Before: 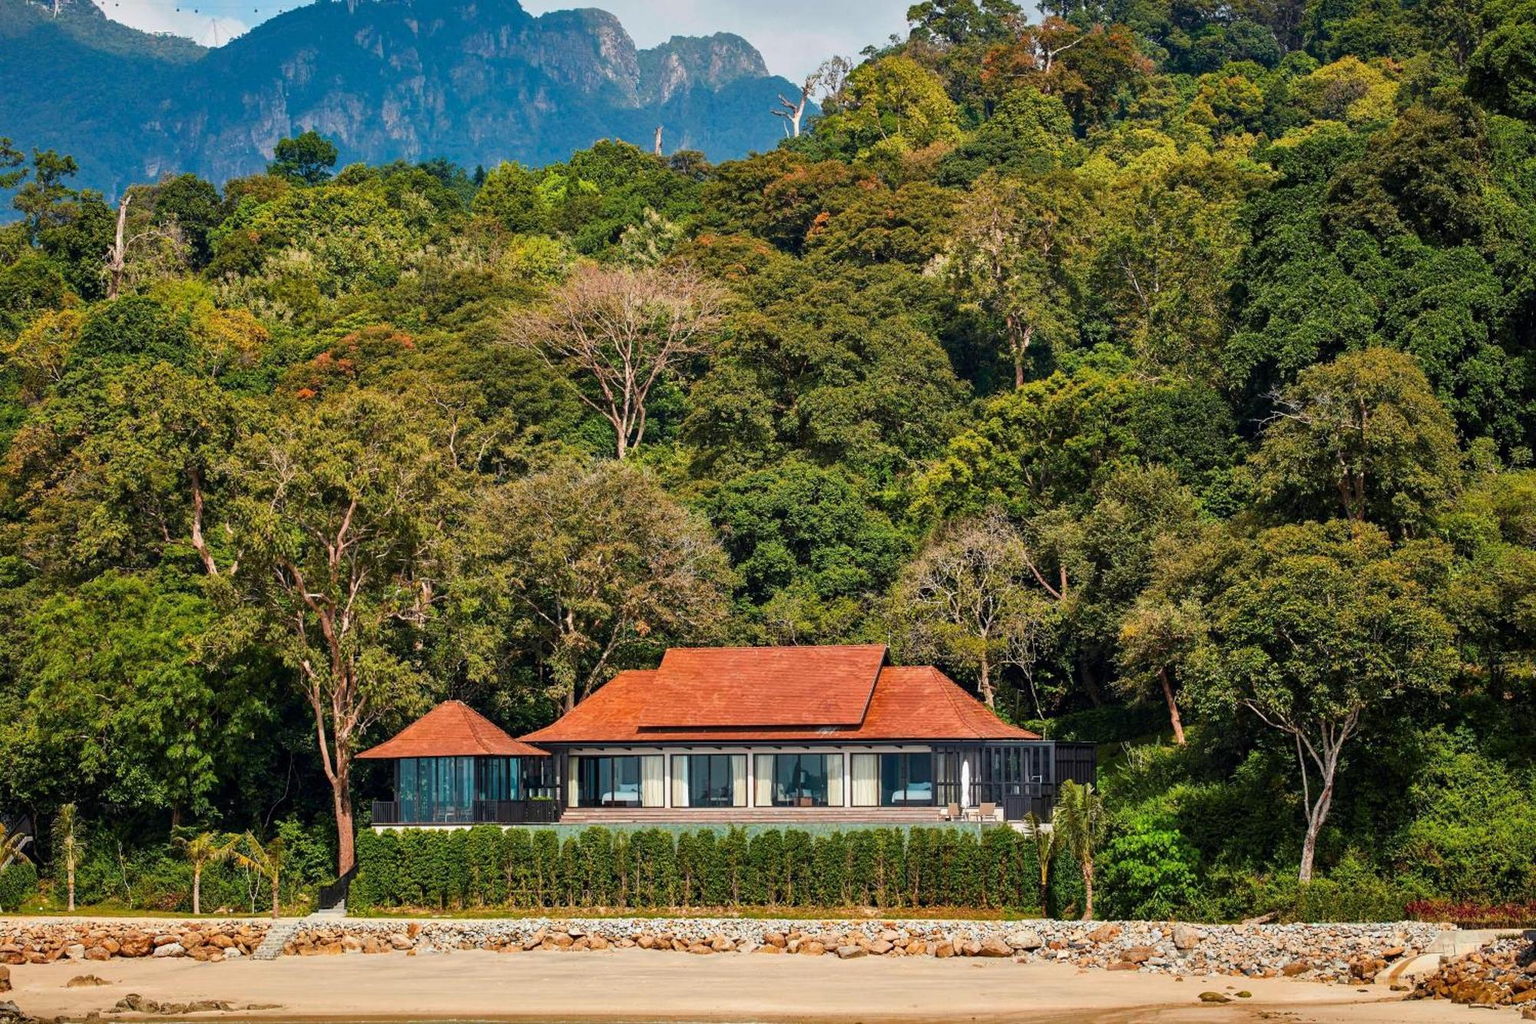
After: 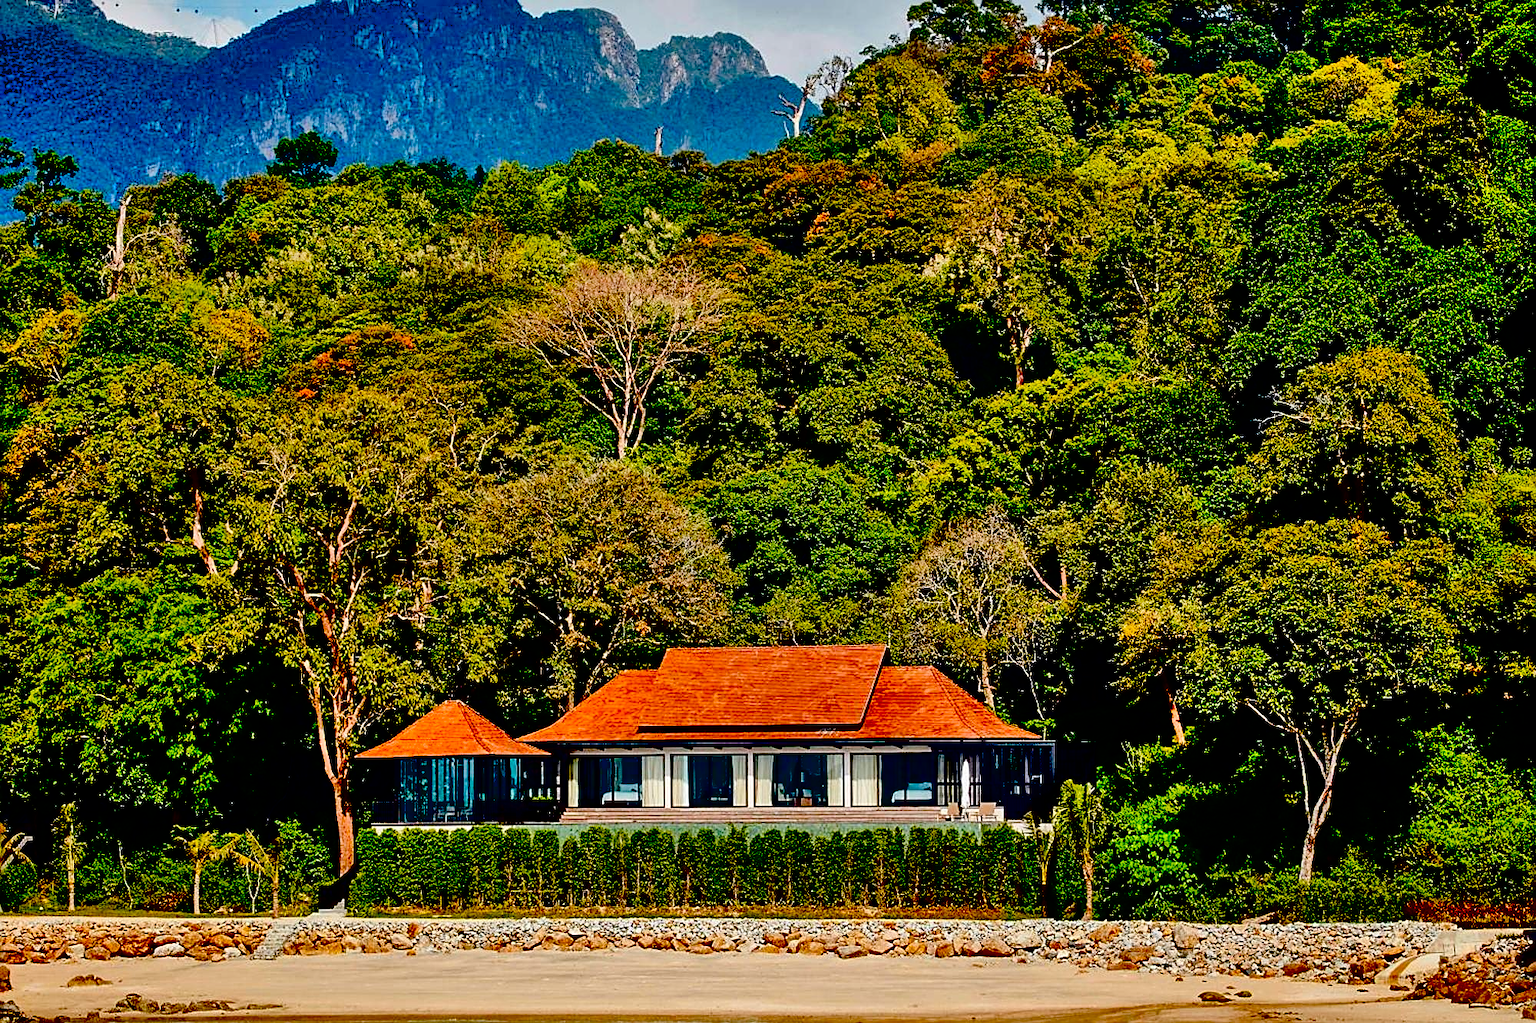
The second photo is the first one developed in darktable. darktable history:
exposure: black level correction 0.1, exposure -0.092 EV, compensate highlight preservation false
shadows and highlights: low approximation 0.01, soften with gaussian
local contrast: mode bilateral grid, contrast 20, coarseness 50, detail 120%, midtone range 0.2
sharpen: on, module defaults
